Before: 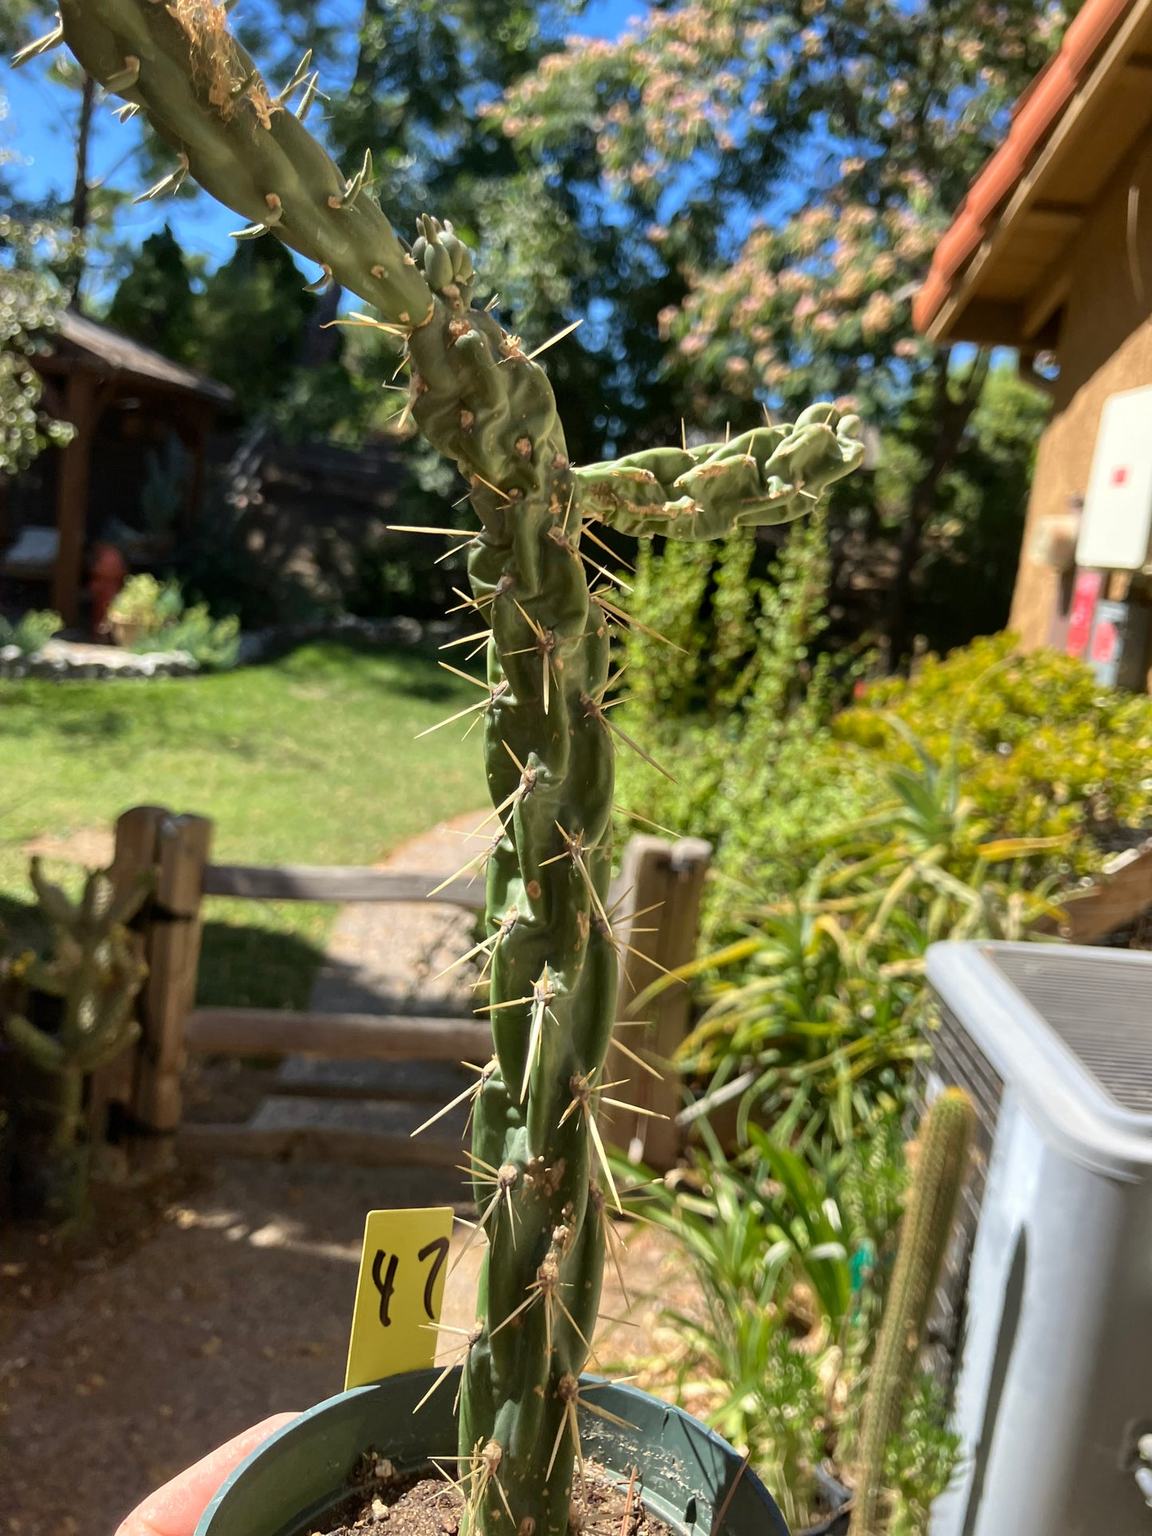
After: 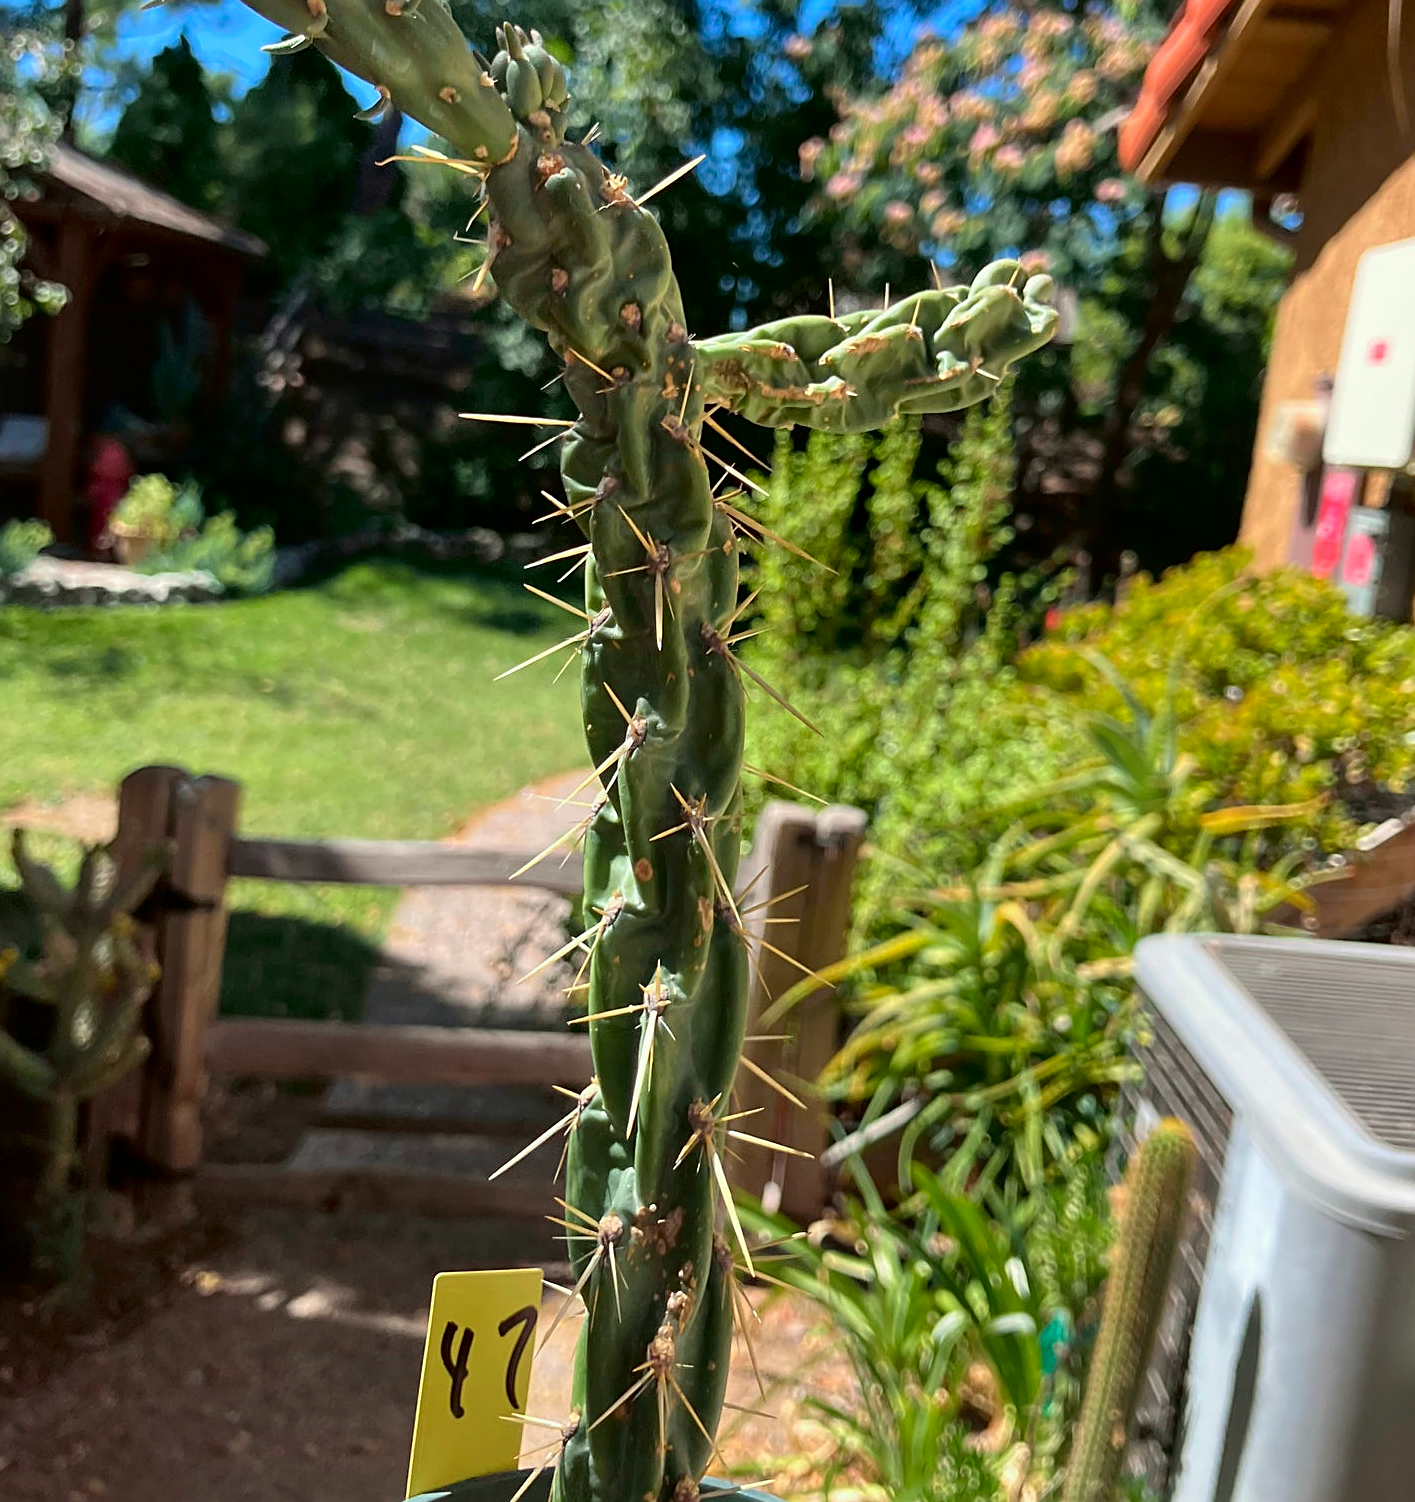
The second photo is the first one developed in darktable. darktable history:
crop and rotate: left 1.814%, top 12.818%, right 0.25%, bottom 9.225%
tone curve: curves: ch0 [(0, 0) (0.059, 0.027) (0.162, 0.125) (0.304, 0.279) (0.547, 0.532) (0.828, 0.815) (1, 0.983)]; ch1 [(0, 0) (0.23, 0.166) (0.34, 0.308) (0.371, 0.337) (0.429, 0.411) (0.477, 0.462) (0.499, 0.498) (0.529, 0.537) (0.559, 0.582) (0.743, 0.798) (1, 1)]; ch2 [(0, 0) (0.431, 0.414) (0.498, 0.503) (0.524, 0.528) (0.568, 0.546) (0.6, 0.597) (0.634, 0.645) (0.728, 0.742) (1, 1)], color space Lab, independent channels, preserve colors none
sharpen: on, module defaults
